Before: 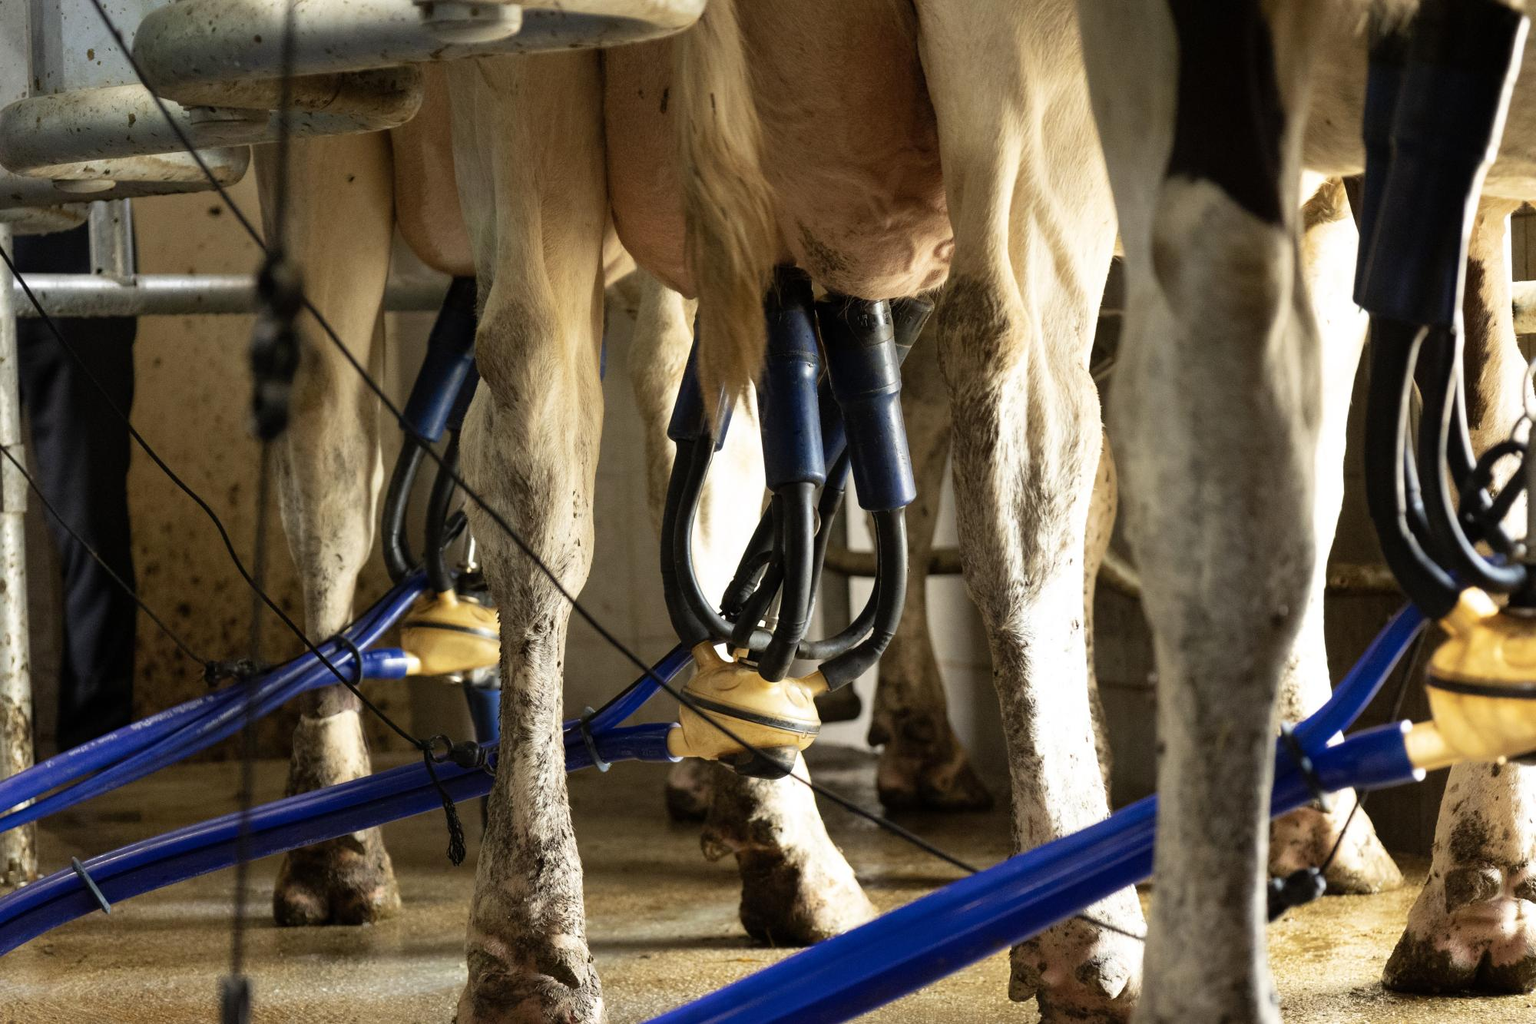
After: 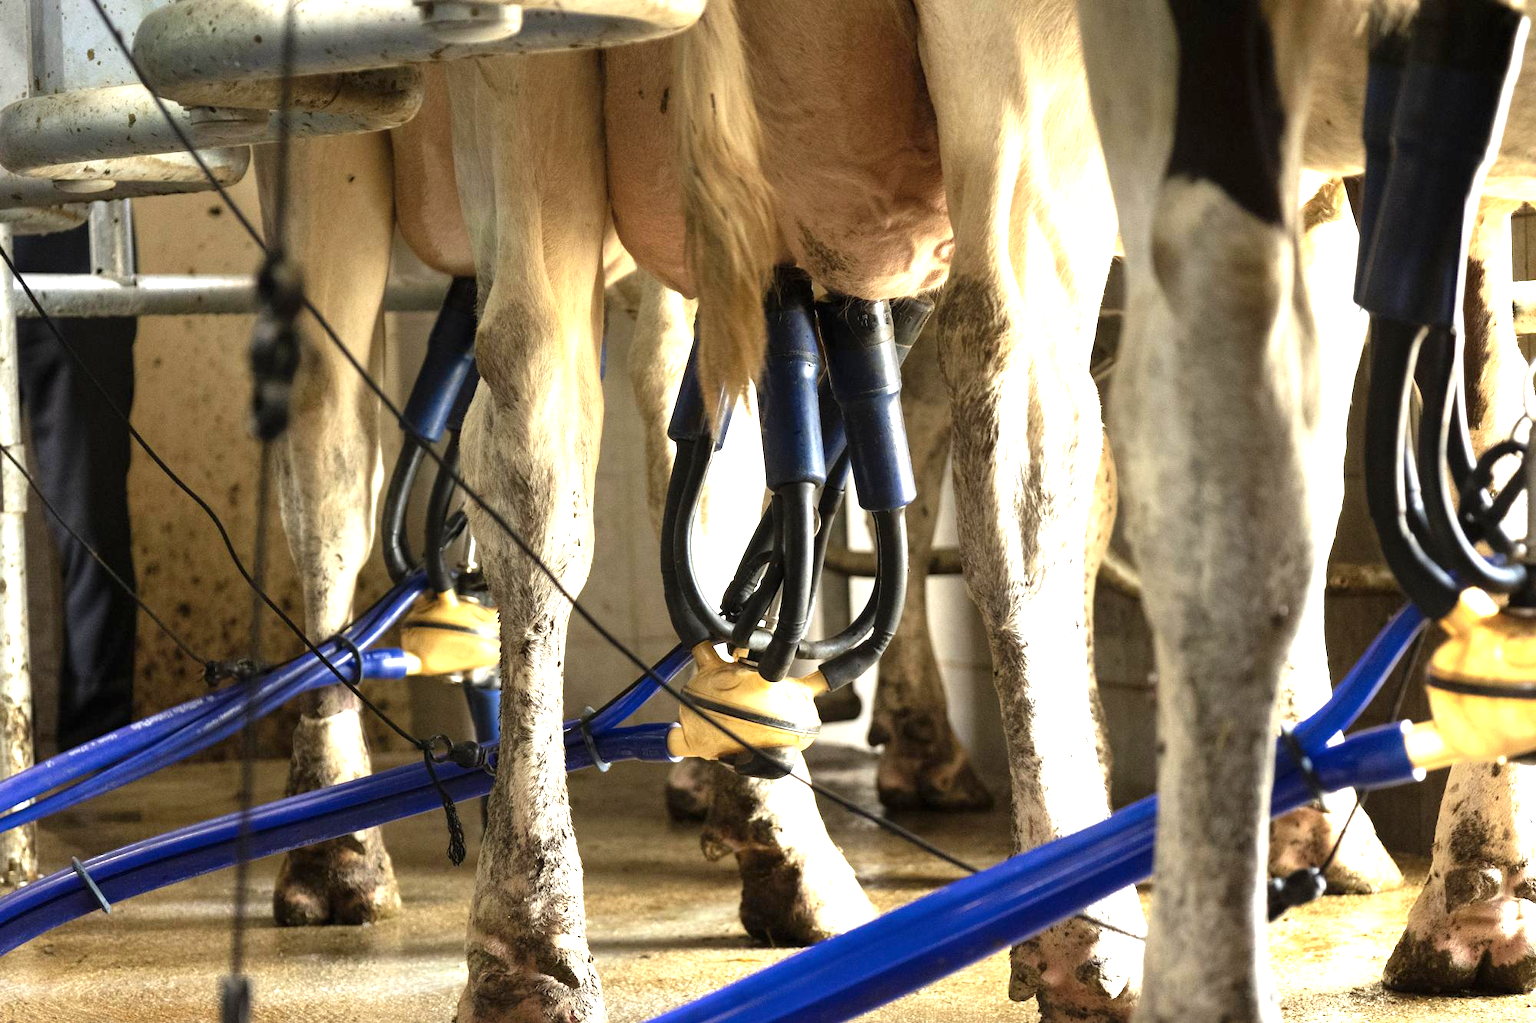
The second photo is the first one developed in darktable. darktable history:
exposure: black level correction 0, exposure 1.1 EV, compensate exposure bias true, compensate highlight preservation false
shadows and highlights: radius 331.84, shadows 53.55, highlights -100, compress 94.63%, highlights color adjustment 73.23%, soften with gaussian
